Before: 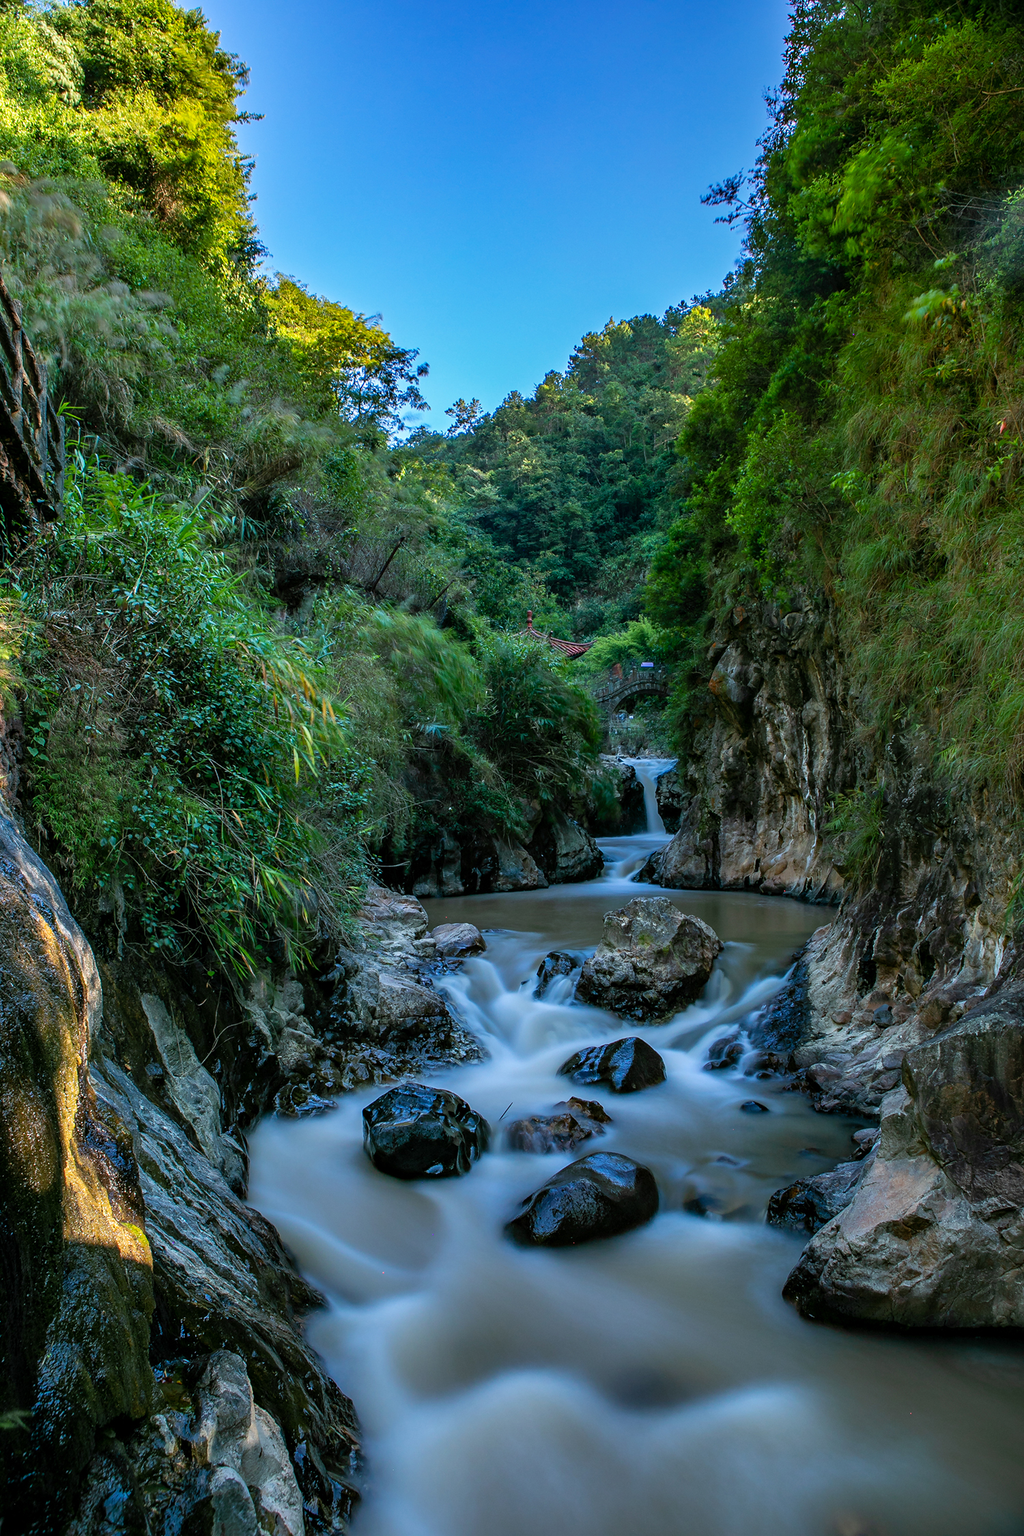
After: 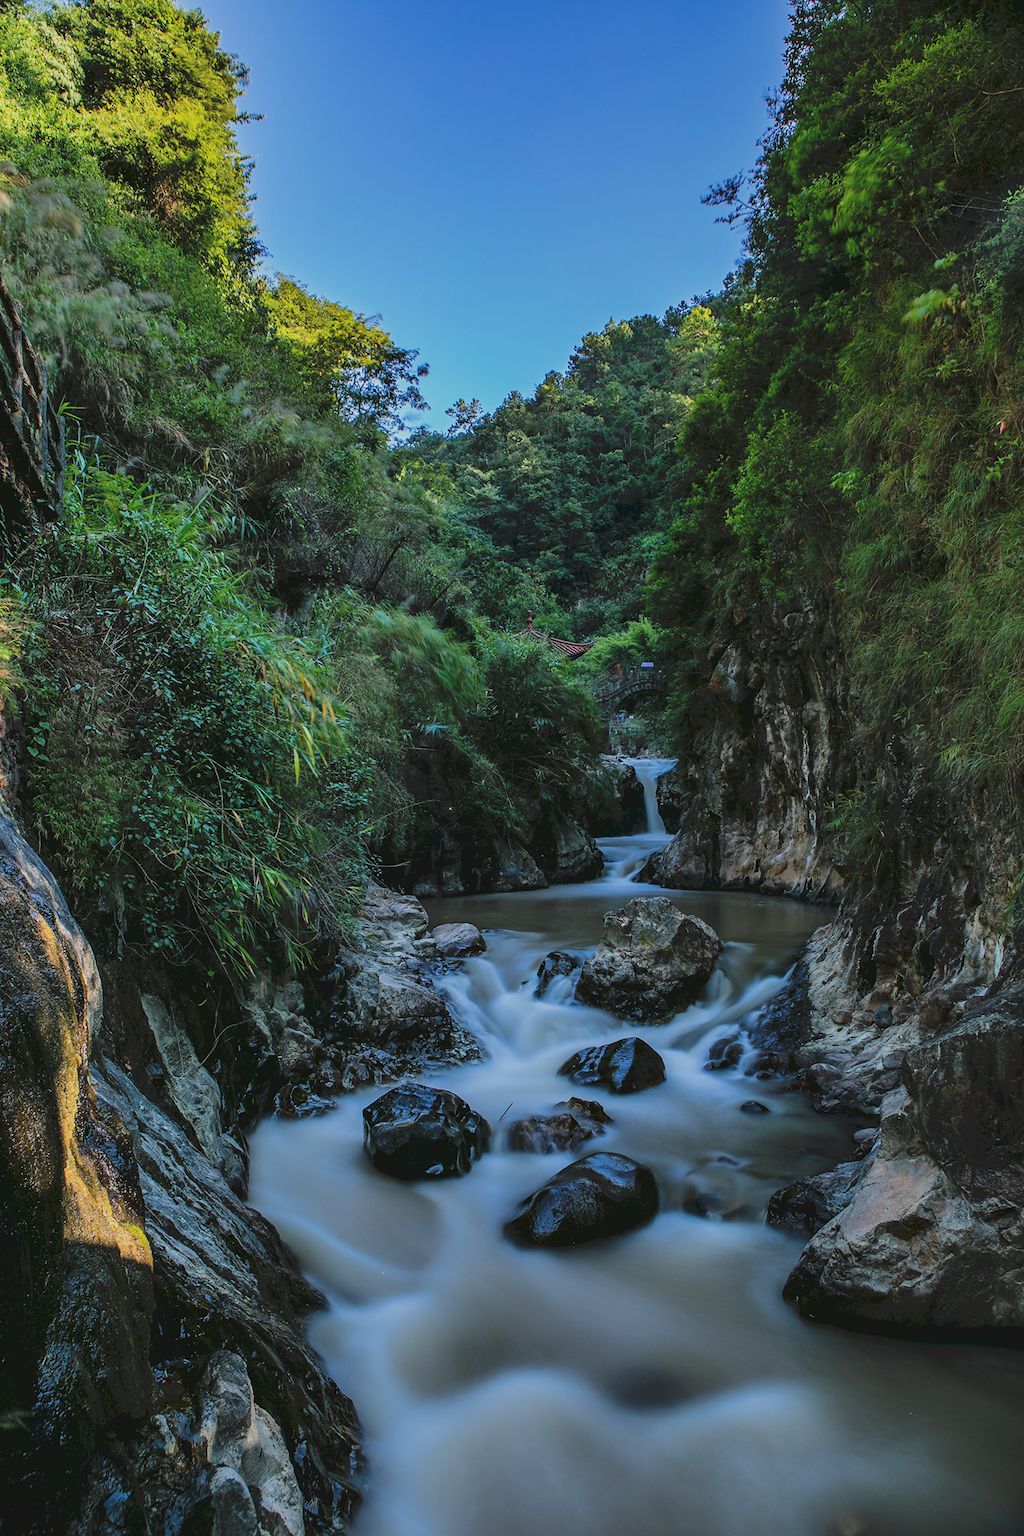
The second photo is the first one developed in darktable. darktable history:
color zones: curves: ch1 [(0, 0.513) (0.143, 0.524) (0.286, 0.511) (0.429, 0.506) (0.571, 0.503) (0.714, 0.503) (0.857, 0.508) (1, 0.513)]
filmic rgb: black relative exposure -7.5 EV, white relative exposure 4.99 EV, hardness 3.35, contrast 1.3
tone curve: curves: ch0 [(0, 0) (0.003, 0.126) (0.011, 0.129) (0.025, 0.133) (0.044, 0.143) (0.069, 0.155) (0.1, 0.17) (0.136, 0.189) (0.177, 0.217) (0.224, 0.25) (0.277, 0.293) (0.335, 0.346) (0.399, 0.398) (0.468, 0.456) (0.543, 0.517) (0.623, 0.583) (0.709, 0.659) (0.801, 0.756) (0.898, 0.856) (1, 1)], preserve colors none
